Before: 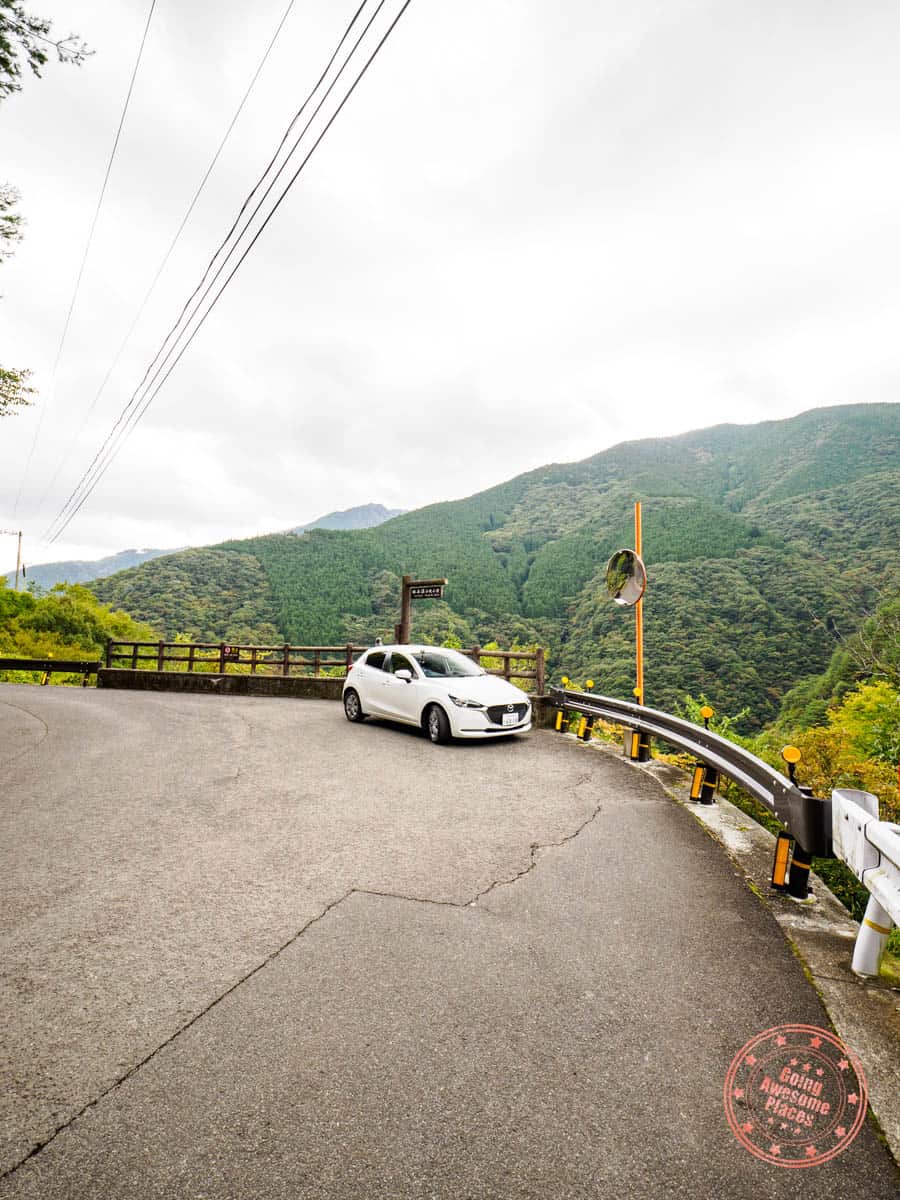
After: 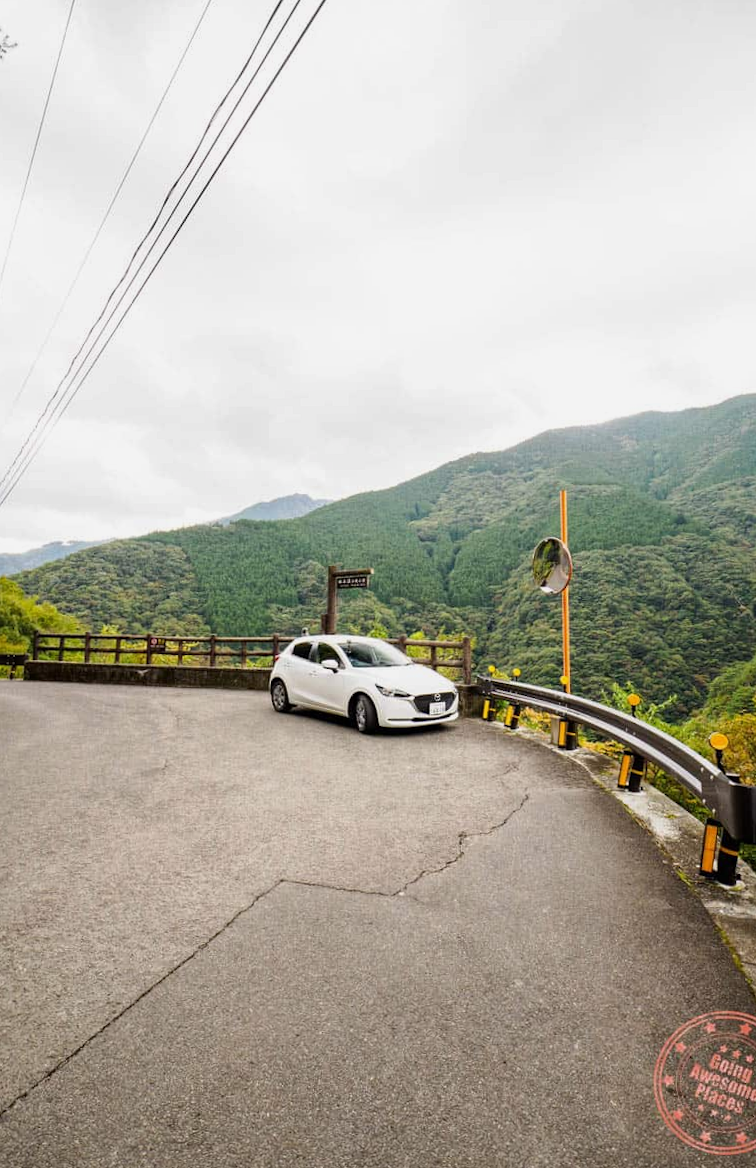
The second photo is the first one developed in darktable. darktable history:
rotate and perspective: rotation -0.45°, automatic cropping original format, crop left 0.008, crop right 0.992, crop top 0.012, crop bottom 0.988
crop: left 8.026%, right 7.374%
exposure: exposure -0.157 EV, compensate highlight preservation false
